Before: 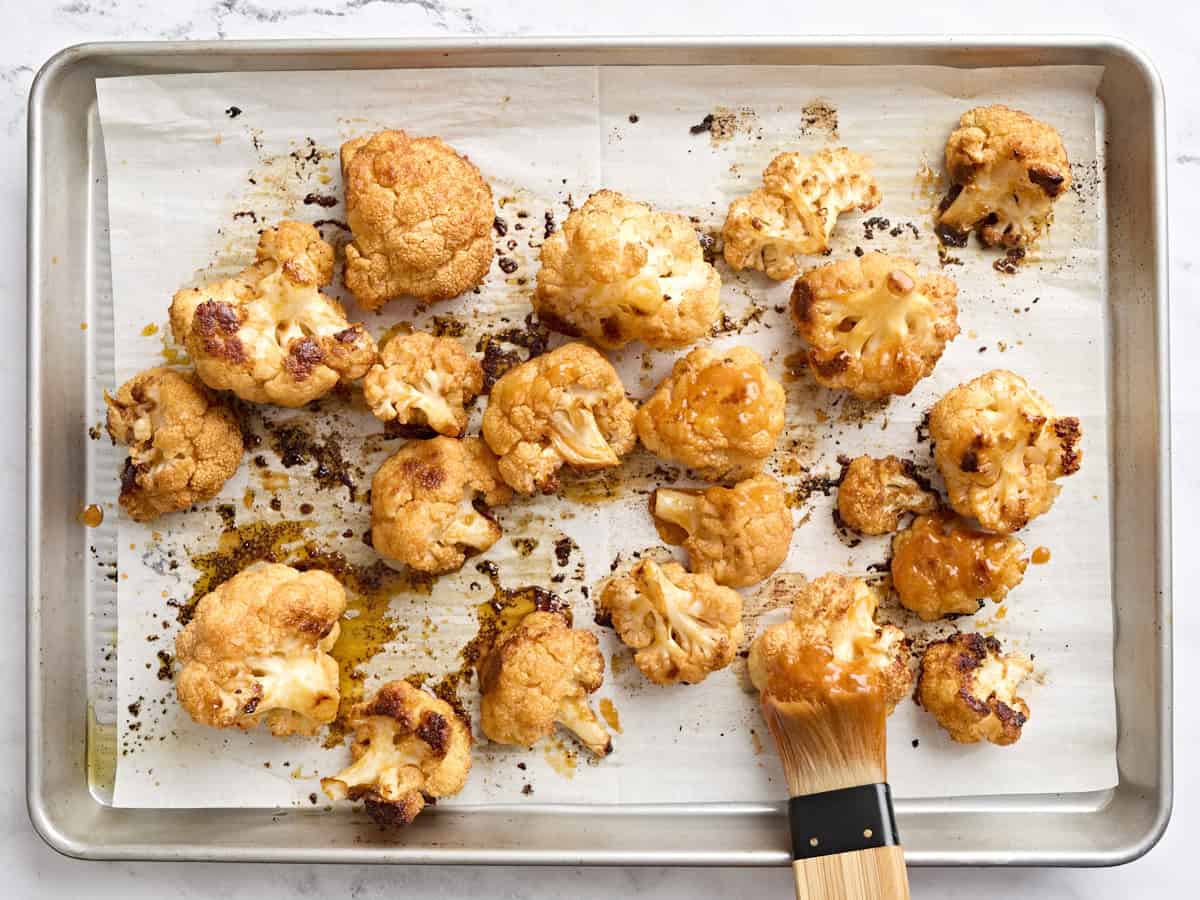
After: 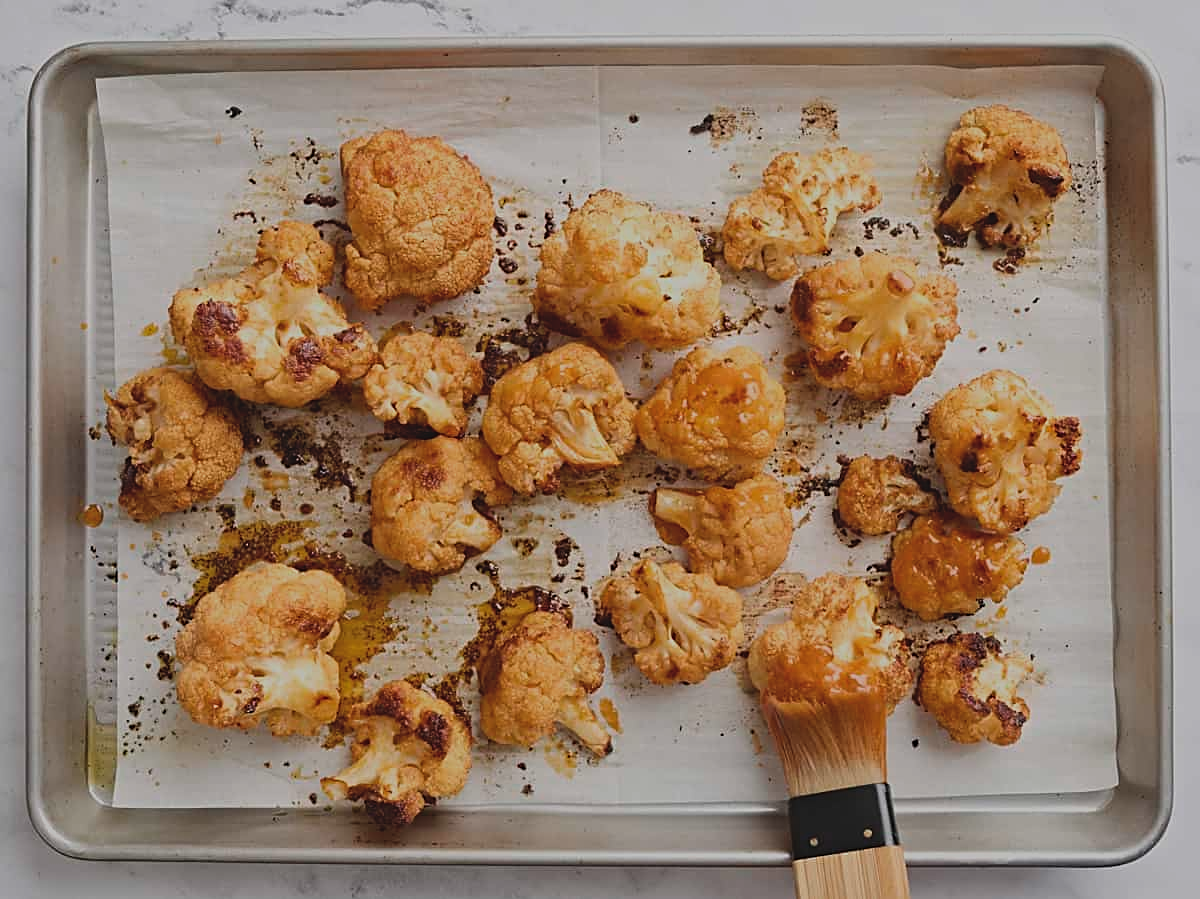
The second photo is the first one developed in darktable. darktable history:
sharpen: on, module defaults
crop: bottom 0.071%
exposure: black level correction -0.016, exposure -1.018 EV, compensate highlight preservation false
